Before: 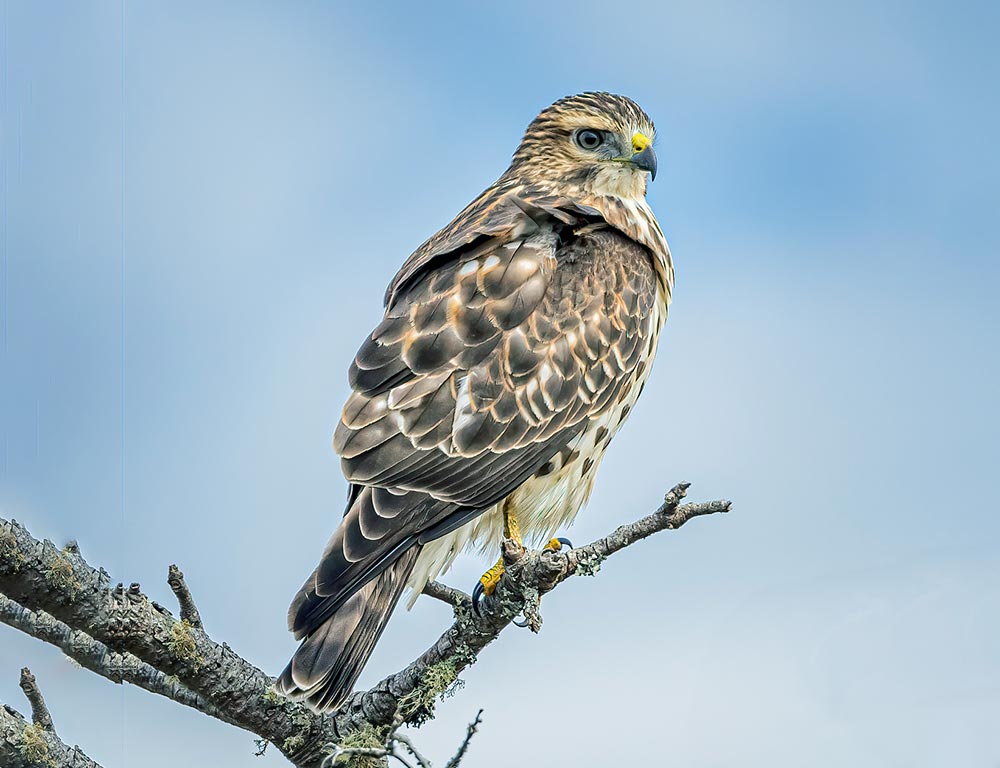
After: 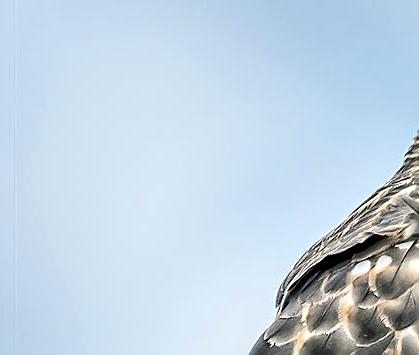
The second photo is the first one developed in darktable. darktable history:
crop and rotate: left 10.817%, top 0.062%, right 47.194%, bottom 53.626%
contrast brightness saturation: contrast 0.1, saturation -0.36
exposure: exposure 0.375 EV, compensate highlight preservation false
sharpen: on, module defaults
